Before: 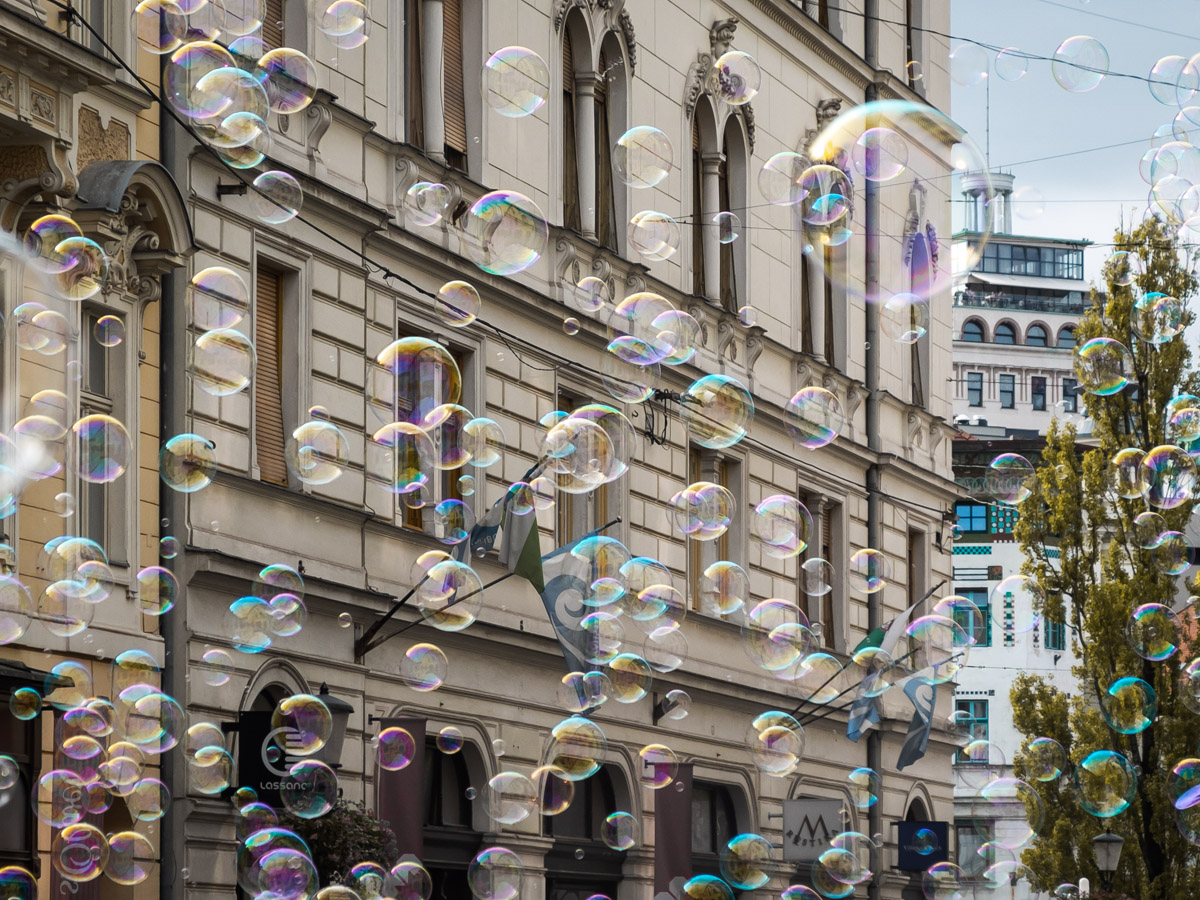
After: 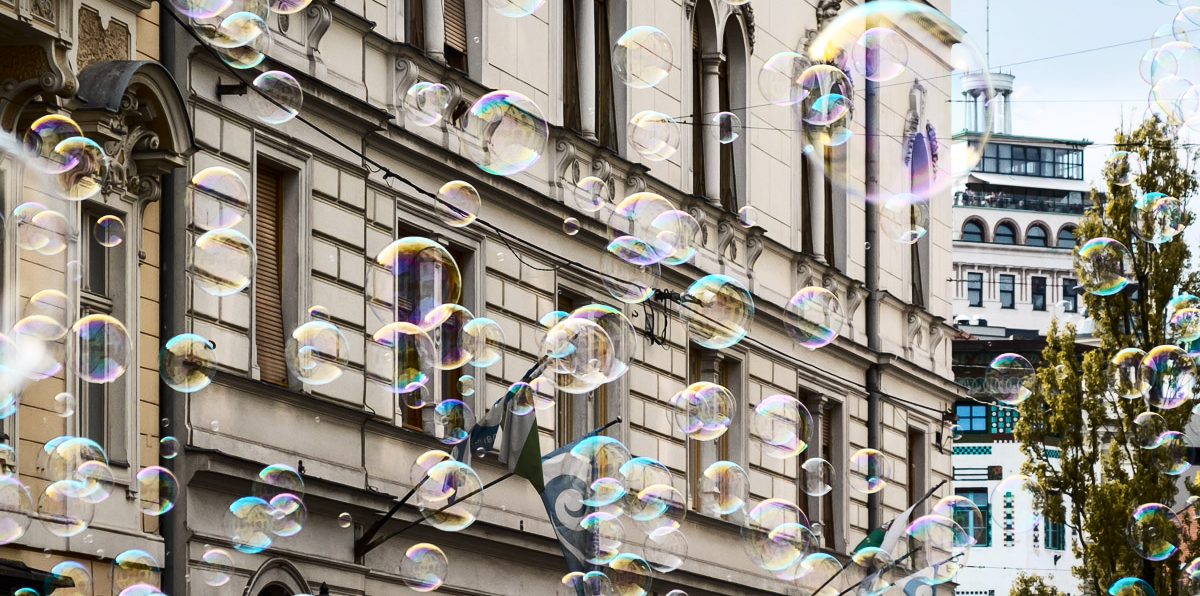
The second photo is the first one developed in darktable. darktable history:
crop: top 11.137%, bottom 22.601%
contrast brightness saturation: contrast 0.293
